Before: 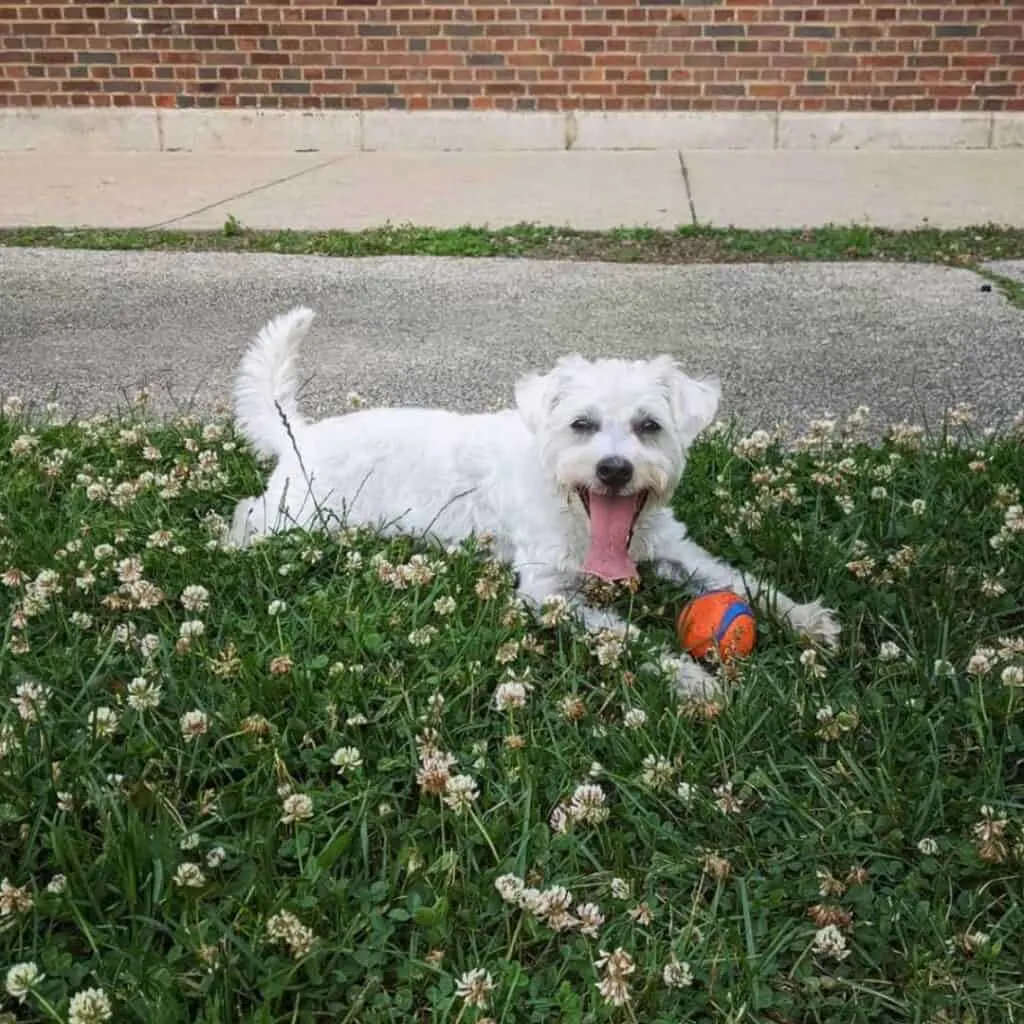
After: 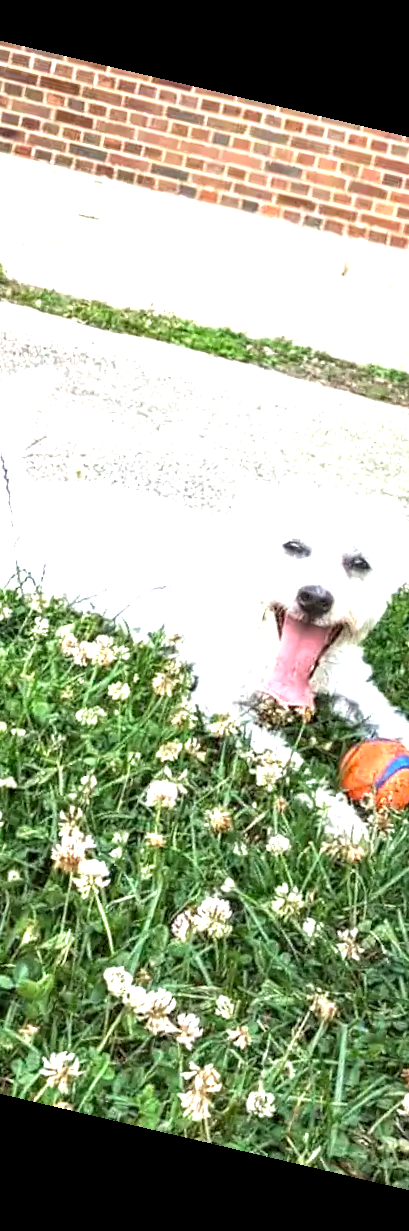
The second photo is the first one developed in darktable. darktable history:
local contrast: detail 135%, midtone range 0.75
crop: left 33.36%, right 33.36%
rotate and perspective: rotation 13.27°, automatic cropping off
exposure: black level correction 0.001, exposure 1.735 EV, compensate highlight preservation false
